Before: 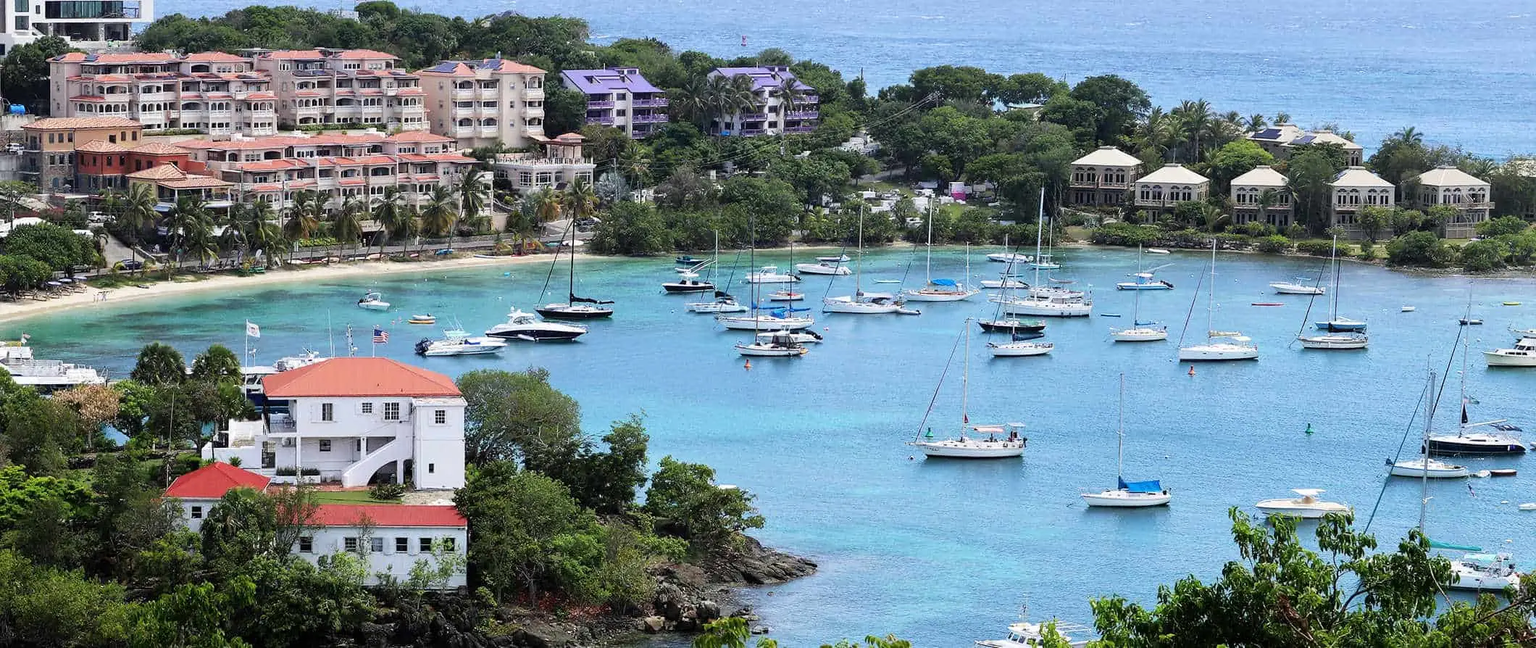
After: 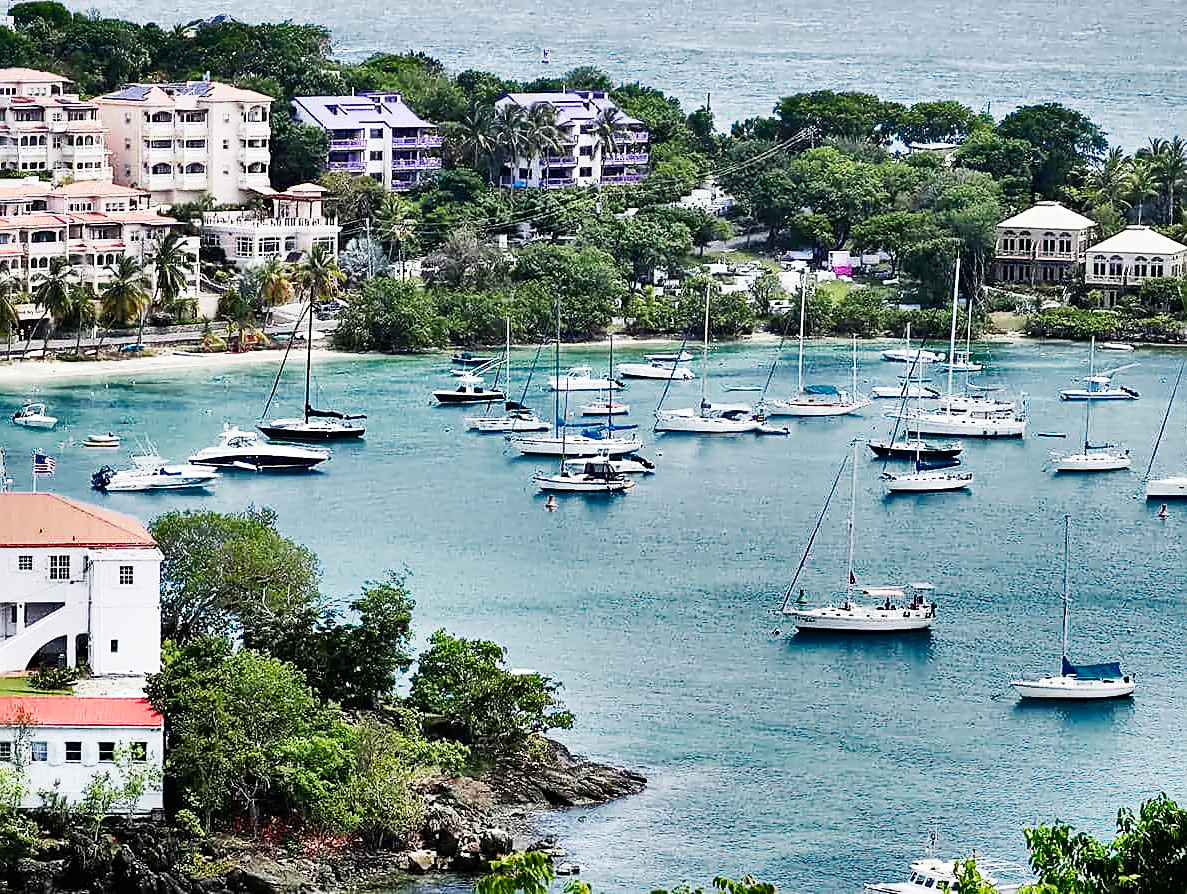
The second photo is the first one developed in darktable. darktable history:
tone equalizer: smoothing diameter 24.96%, edges refinement/feathering 10.26, preserve details guided filter
crop and rotate: left 22.696%, right 21.288%
shadows and highlights: shadows 21.02, highlights -81.08, soften with gaussian
color calibration: illuminant same as pipeline (D50), adaptation XYZ, x 0.346, y 0.357, temperature 5006.53 K
base curve: curves: ch0 [(0, 0) (0, 0.001) (0.001, 0.001) (0.004, 0.002) (0.007, 0.004) (0.015, 0.013) (0.033, 0.045) (0.052, 0.096) (0.075, 0.17) (0.099, 0.241) (0.163, 0.42) (0.219, 0.55) (0.259, 0.616) (0.327, 0.722) (0.365, 0.765) (0.522, 0.873) (0.547, 0.881) (0.689, 0.919) (0.826, 0.952) (1, 1)], preserve colors none
sharpen: on, module defaults
color zones: curves: ch0 [(0.25, 0.5) (0.636, 0.25) (0.75, 0.5)]
